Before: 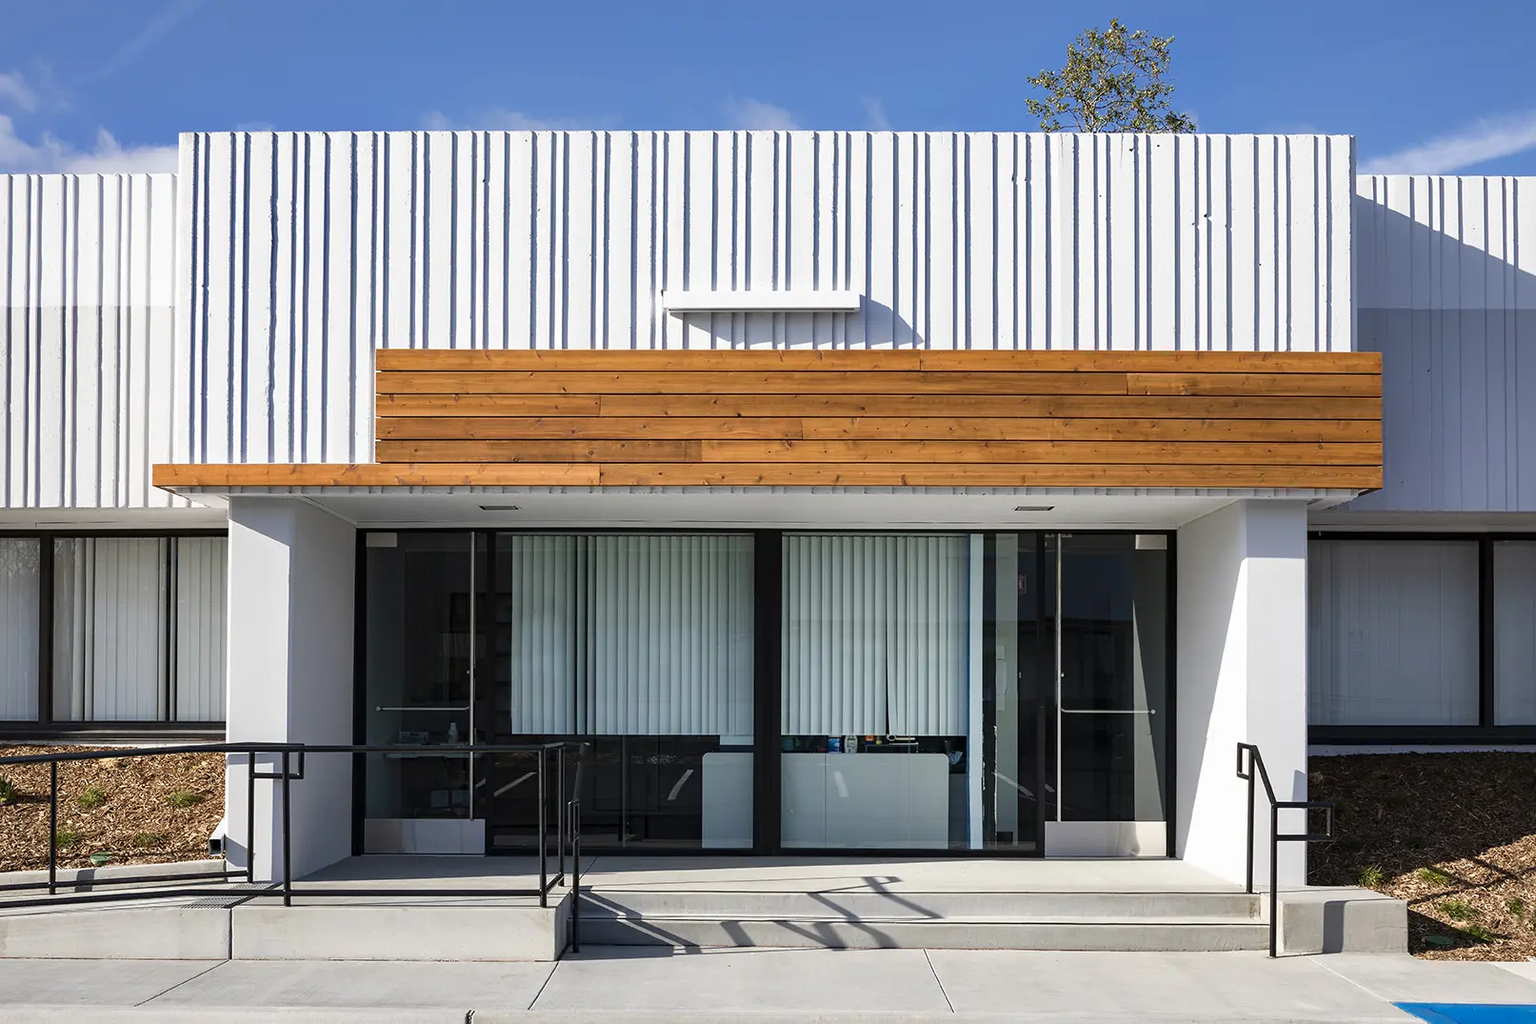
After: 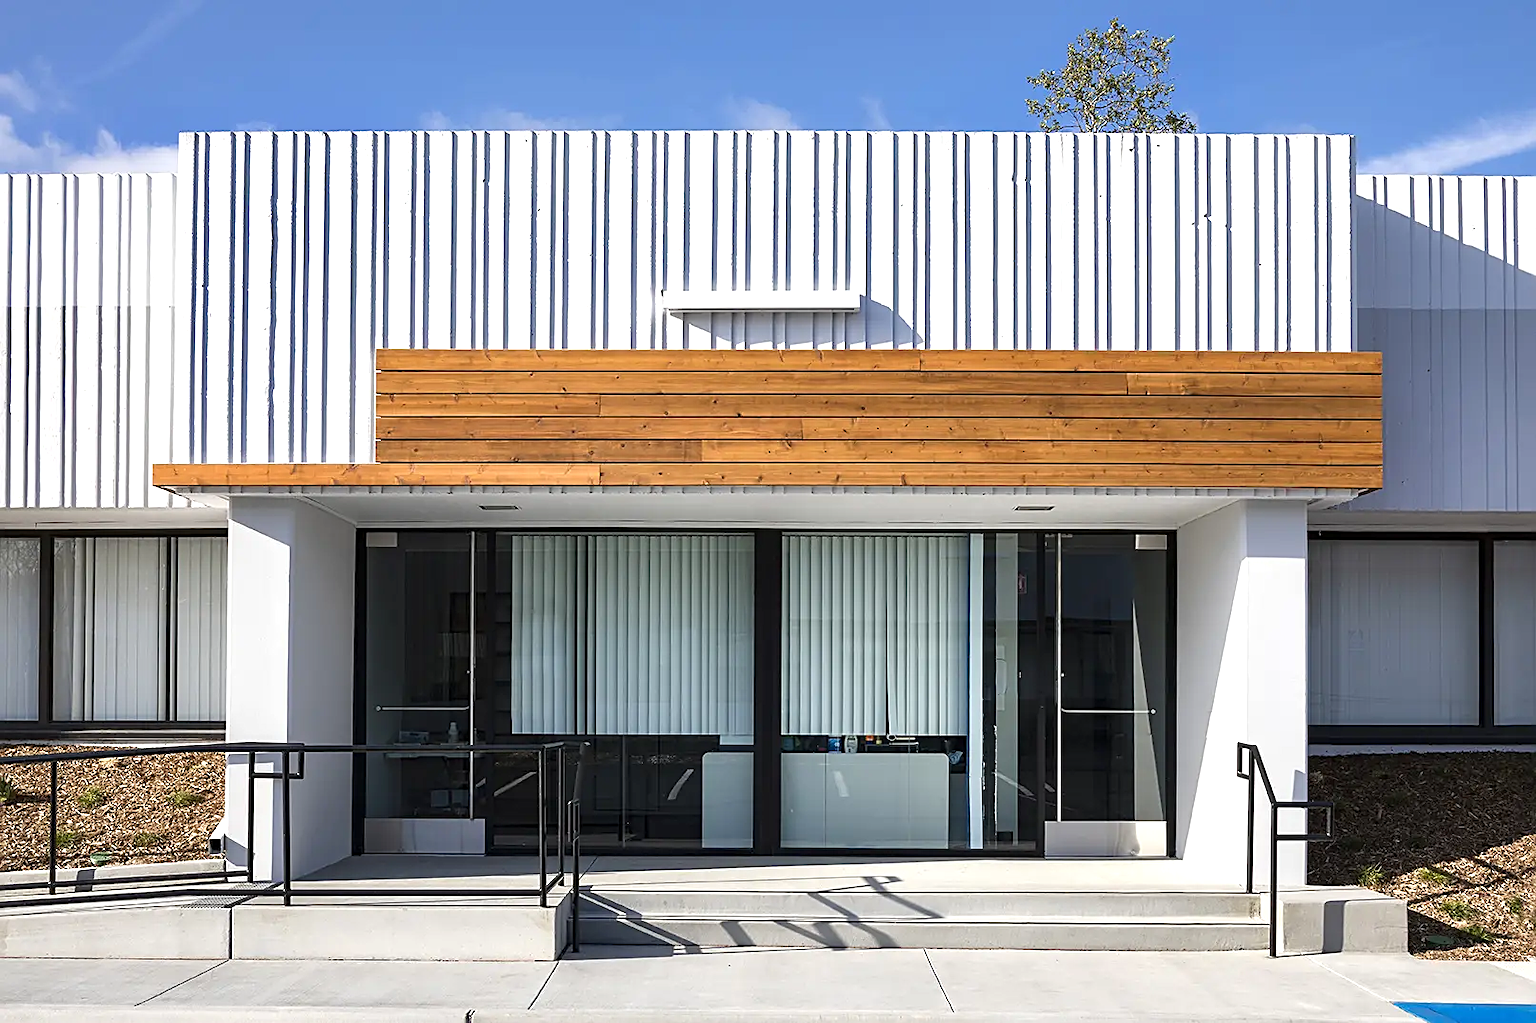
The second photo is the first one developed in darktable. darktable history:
exposure: exposure 0.374 EV, compensate exposure bias true, compensate highlight preservation false
sharpen: on, module defaults
